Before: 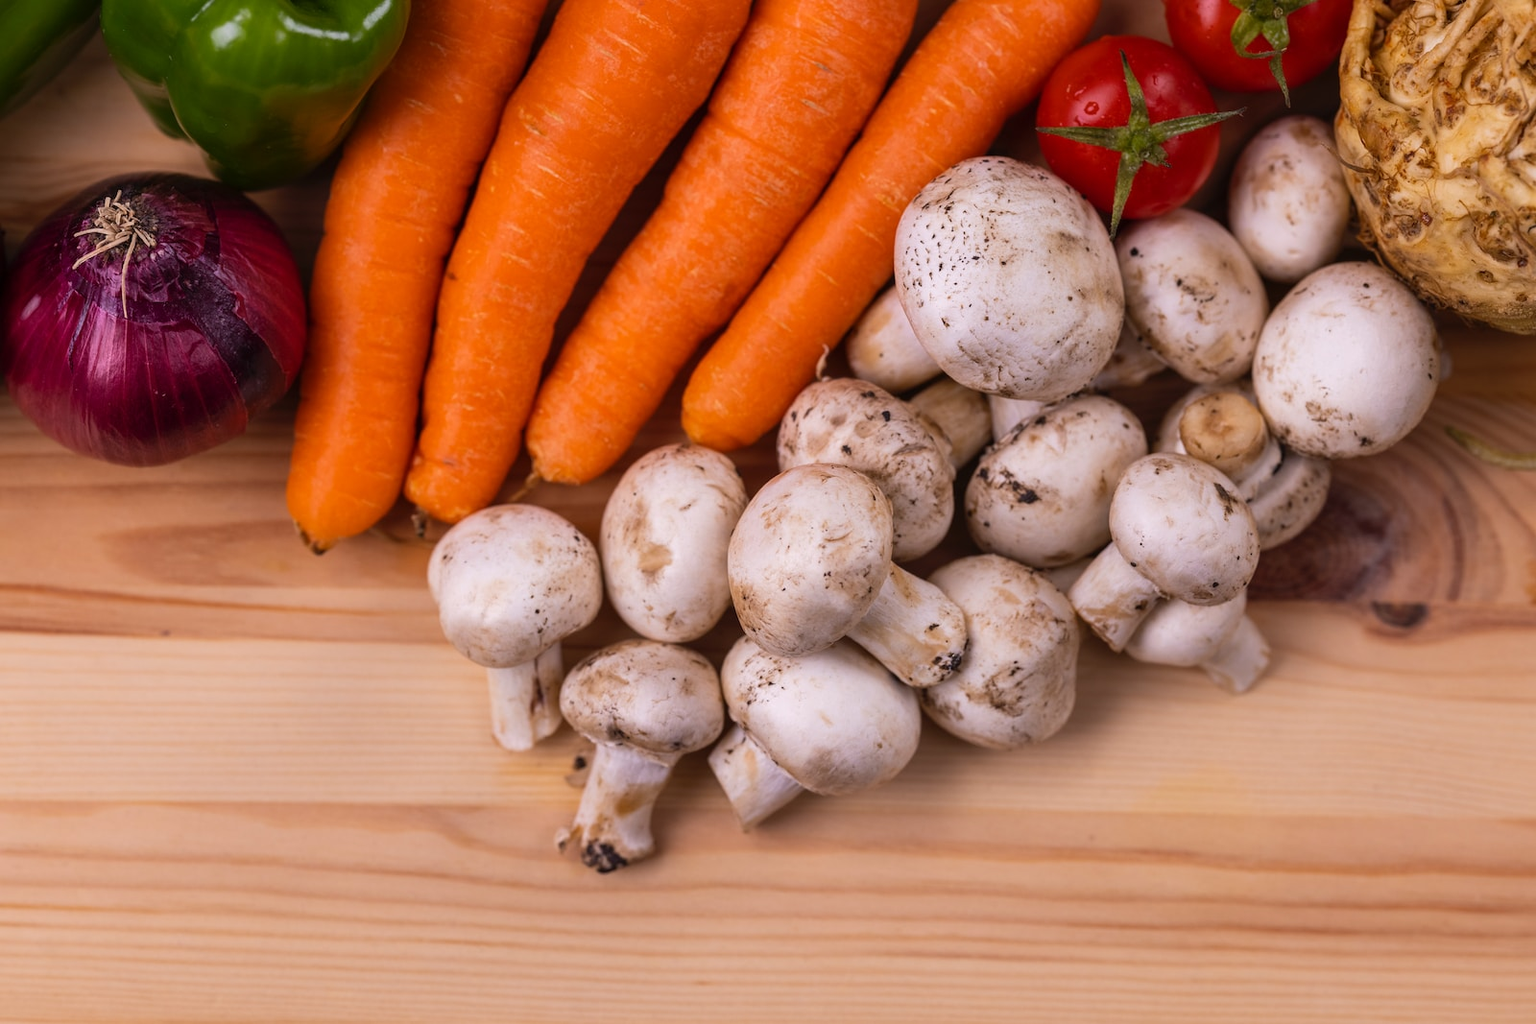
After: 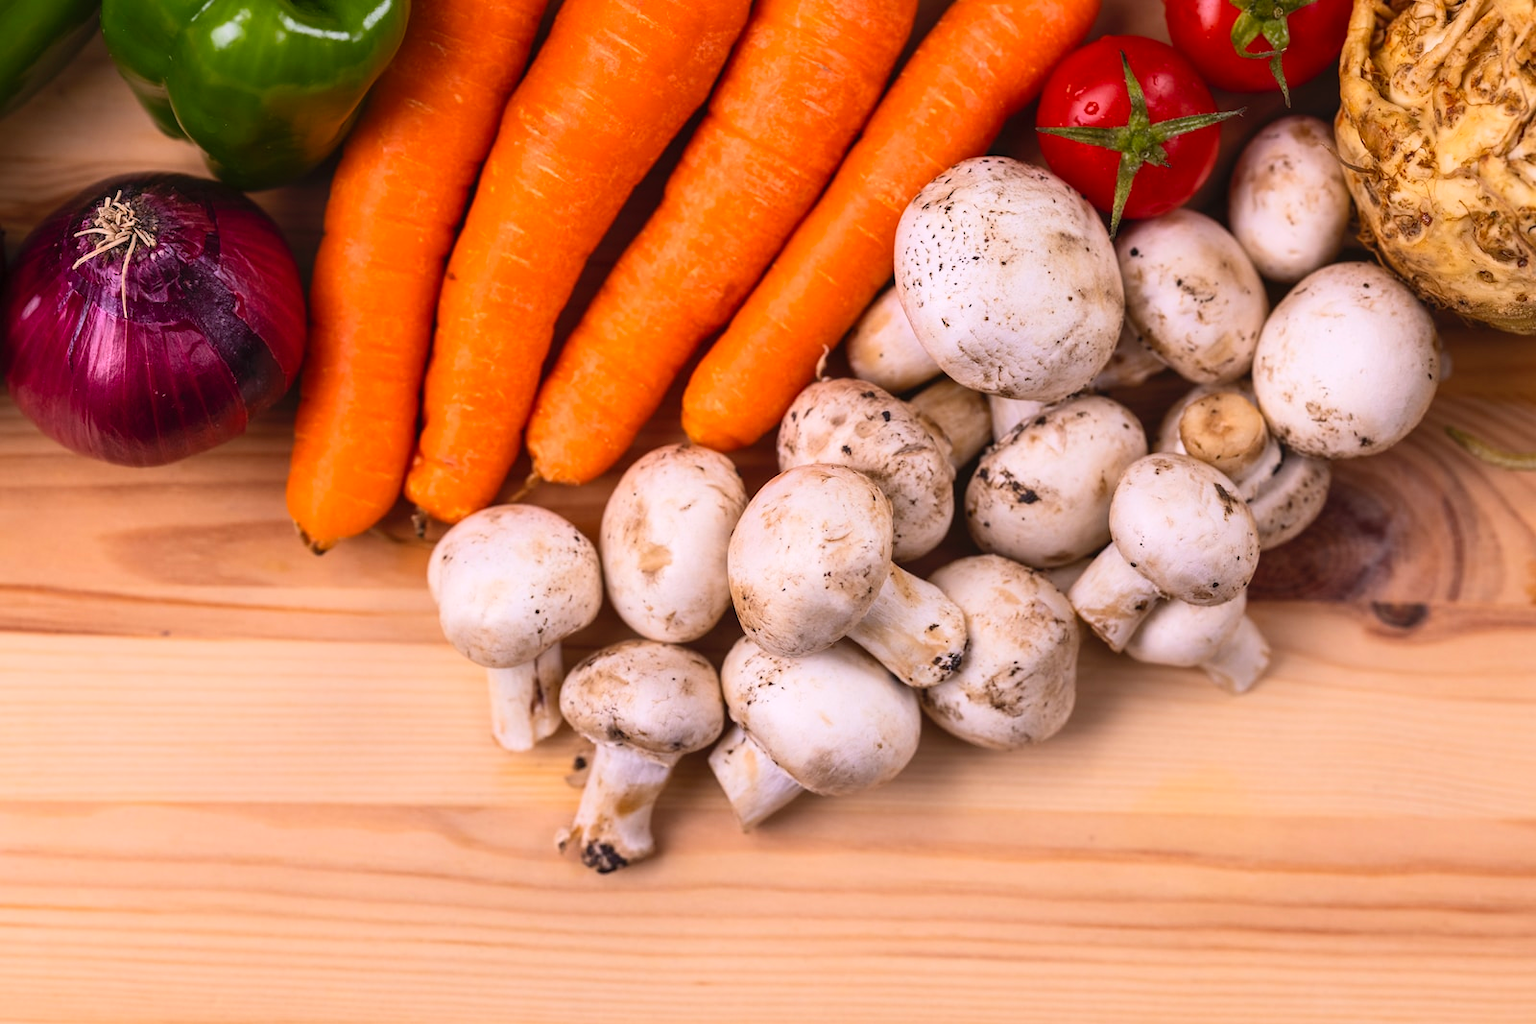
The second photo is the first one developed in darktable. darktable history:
contrast brightness saturation: contrast 0.2, brightness 0.16, saturation 0.22
white balance: red 1, blue 1
